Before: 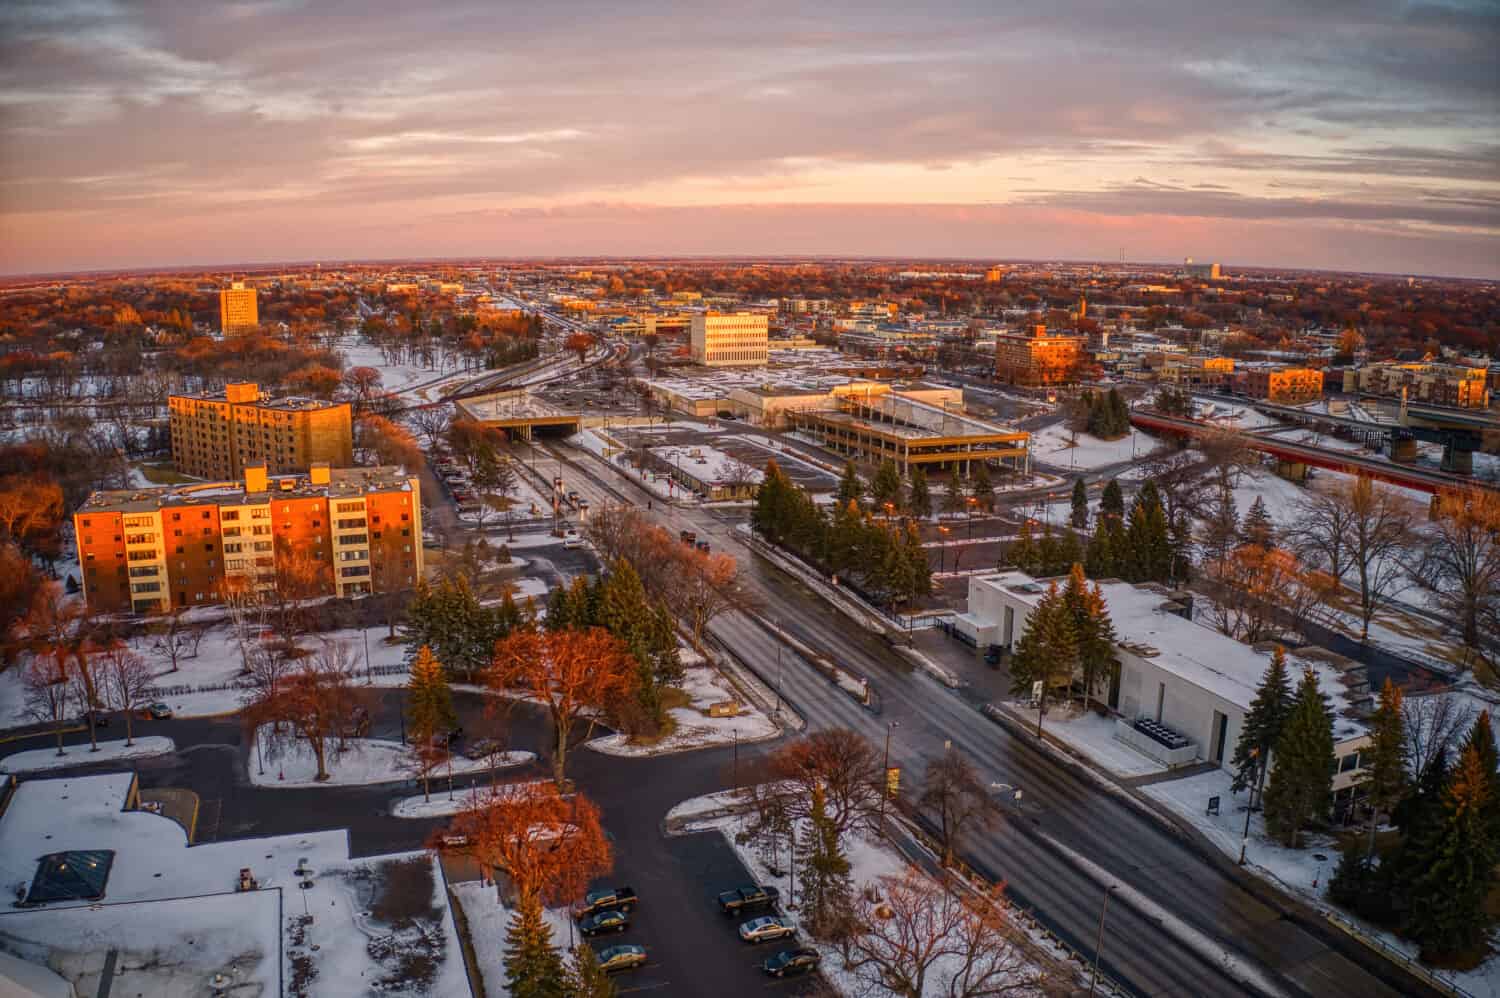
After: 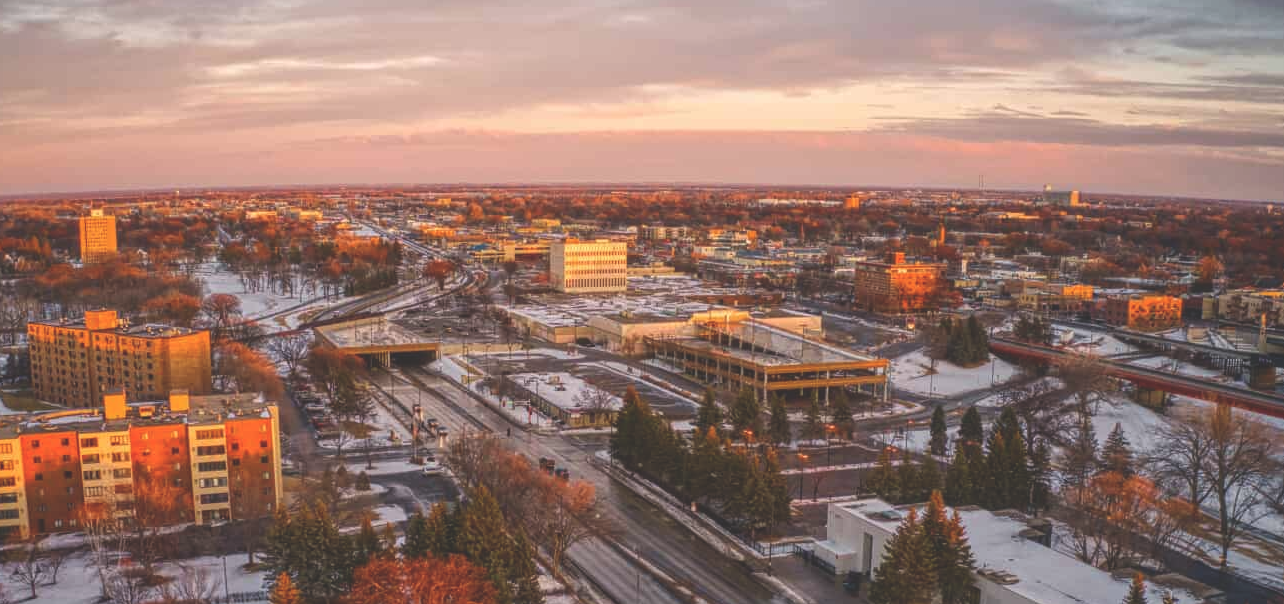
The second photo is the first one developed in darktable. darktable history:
crop and rotate: left 9.405%, top 7.316%, right 4.987%, bottom 32.146%
exposure: black level correction -0.027, compensate highlight preservation false
